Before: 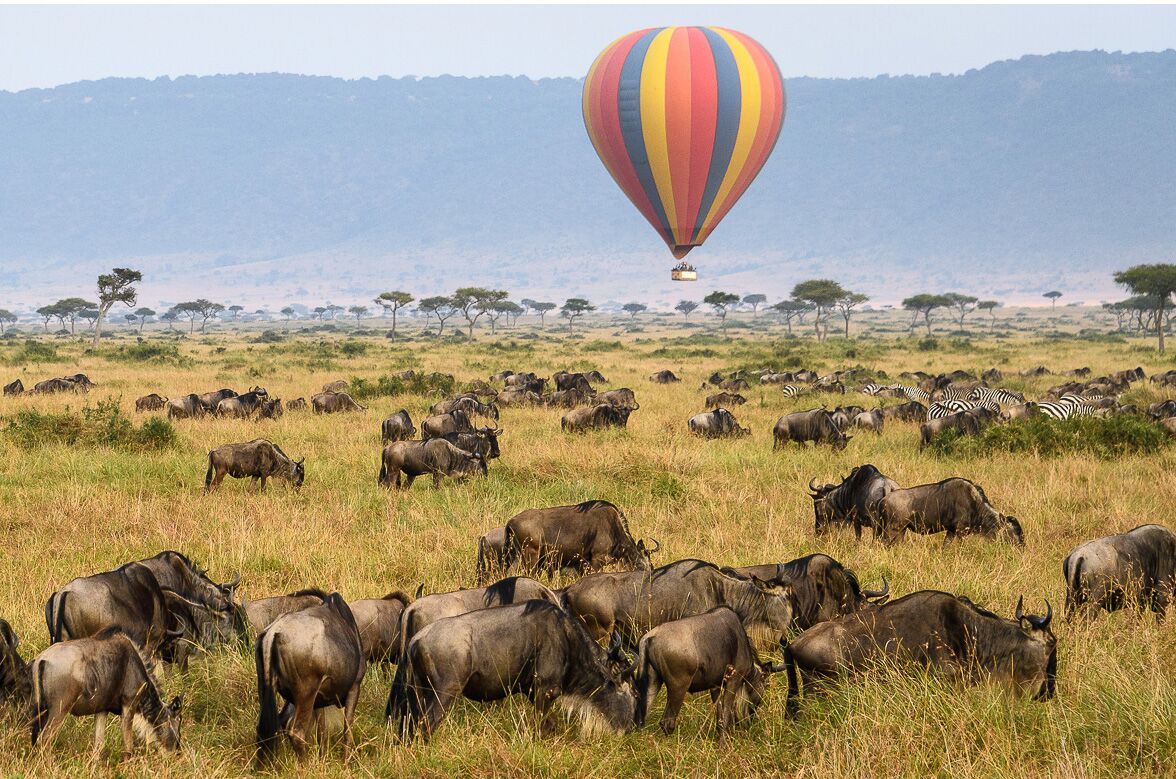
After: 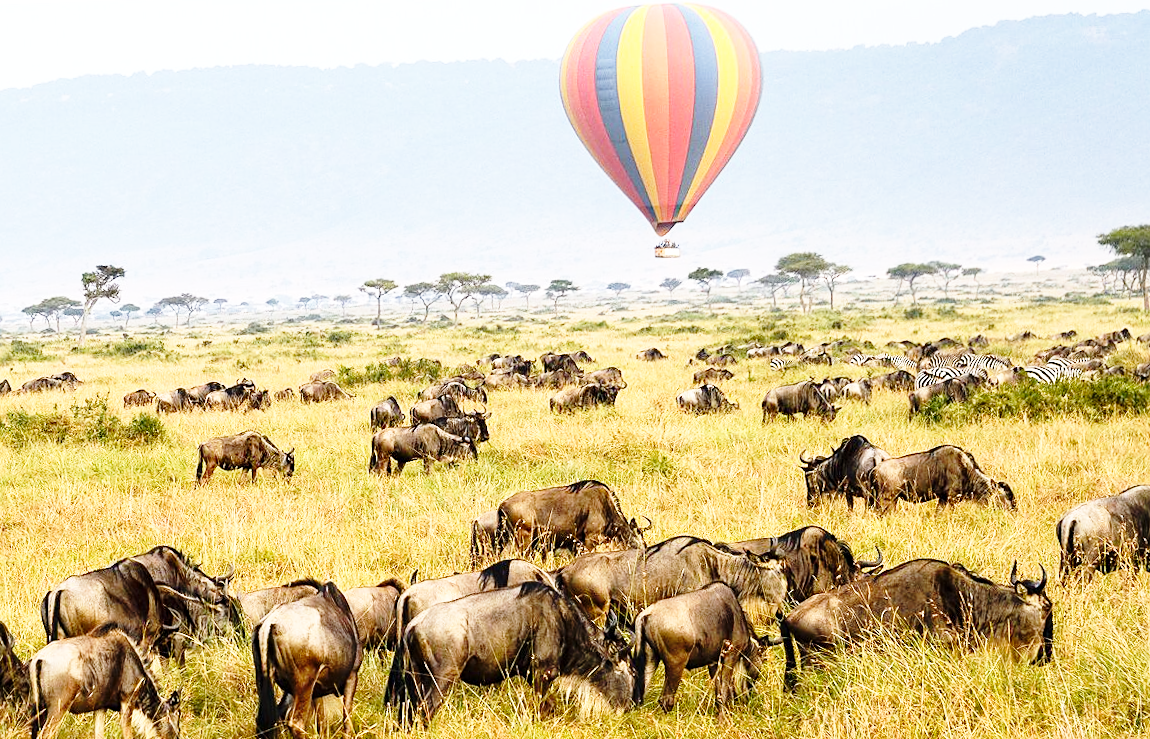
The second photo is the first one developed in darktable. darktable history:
rotate and perspective: rotation -2°, crop left 0.022, crop right 0.978, crop top 0.049, crop bottom 0.951
sharpen: amount 0.2
base curve: curves: ch0 [(0, 0) (0.028, 0.03) (0.105, 0.232) (0.387, 0.748) (0.754, 0.968) (1, 1)], fusion 1, exposure shift 0.576, preserve colors none
